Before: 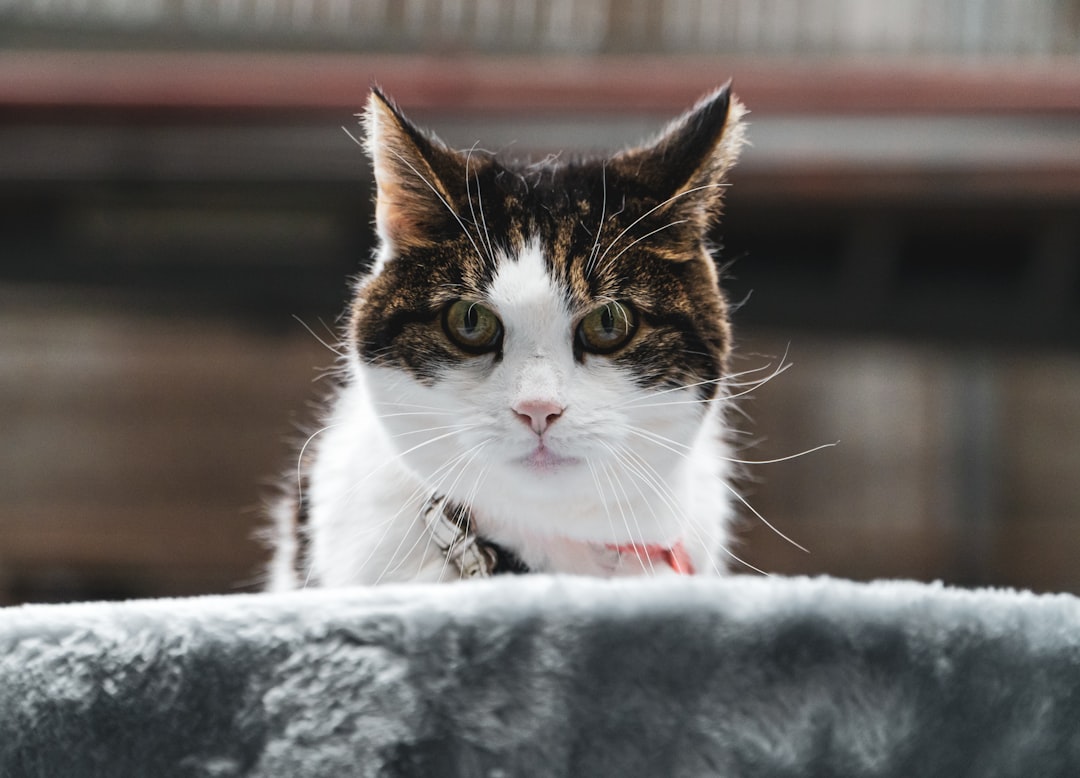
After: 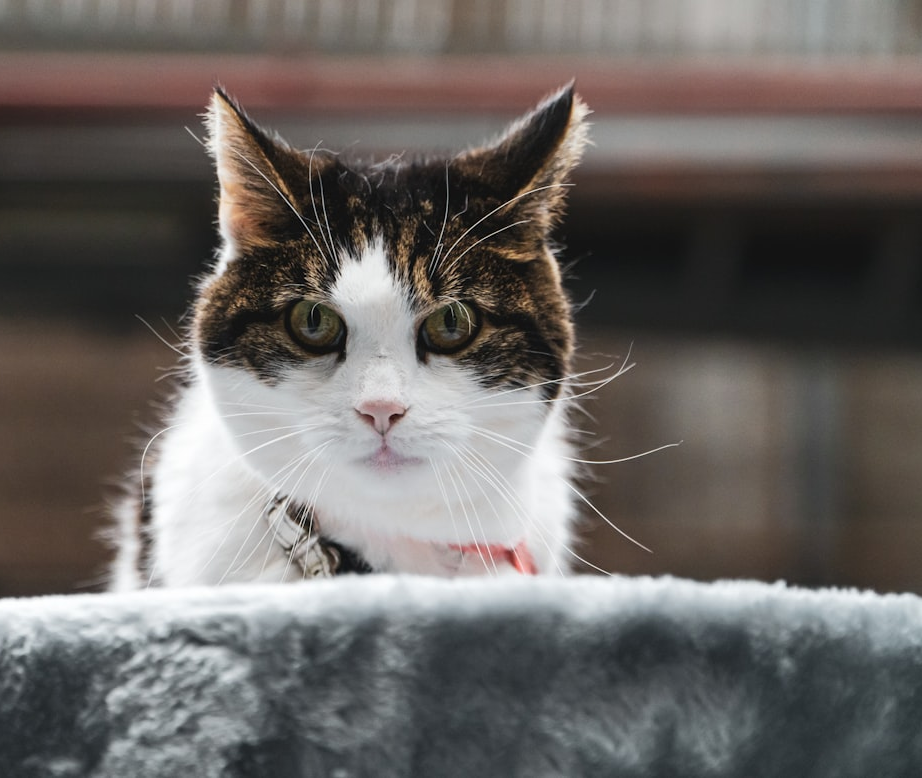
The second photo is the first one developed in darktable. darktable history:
crop and rotate: left 14.61%
